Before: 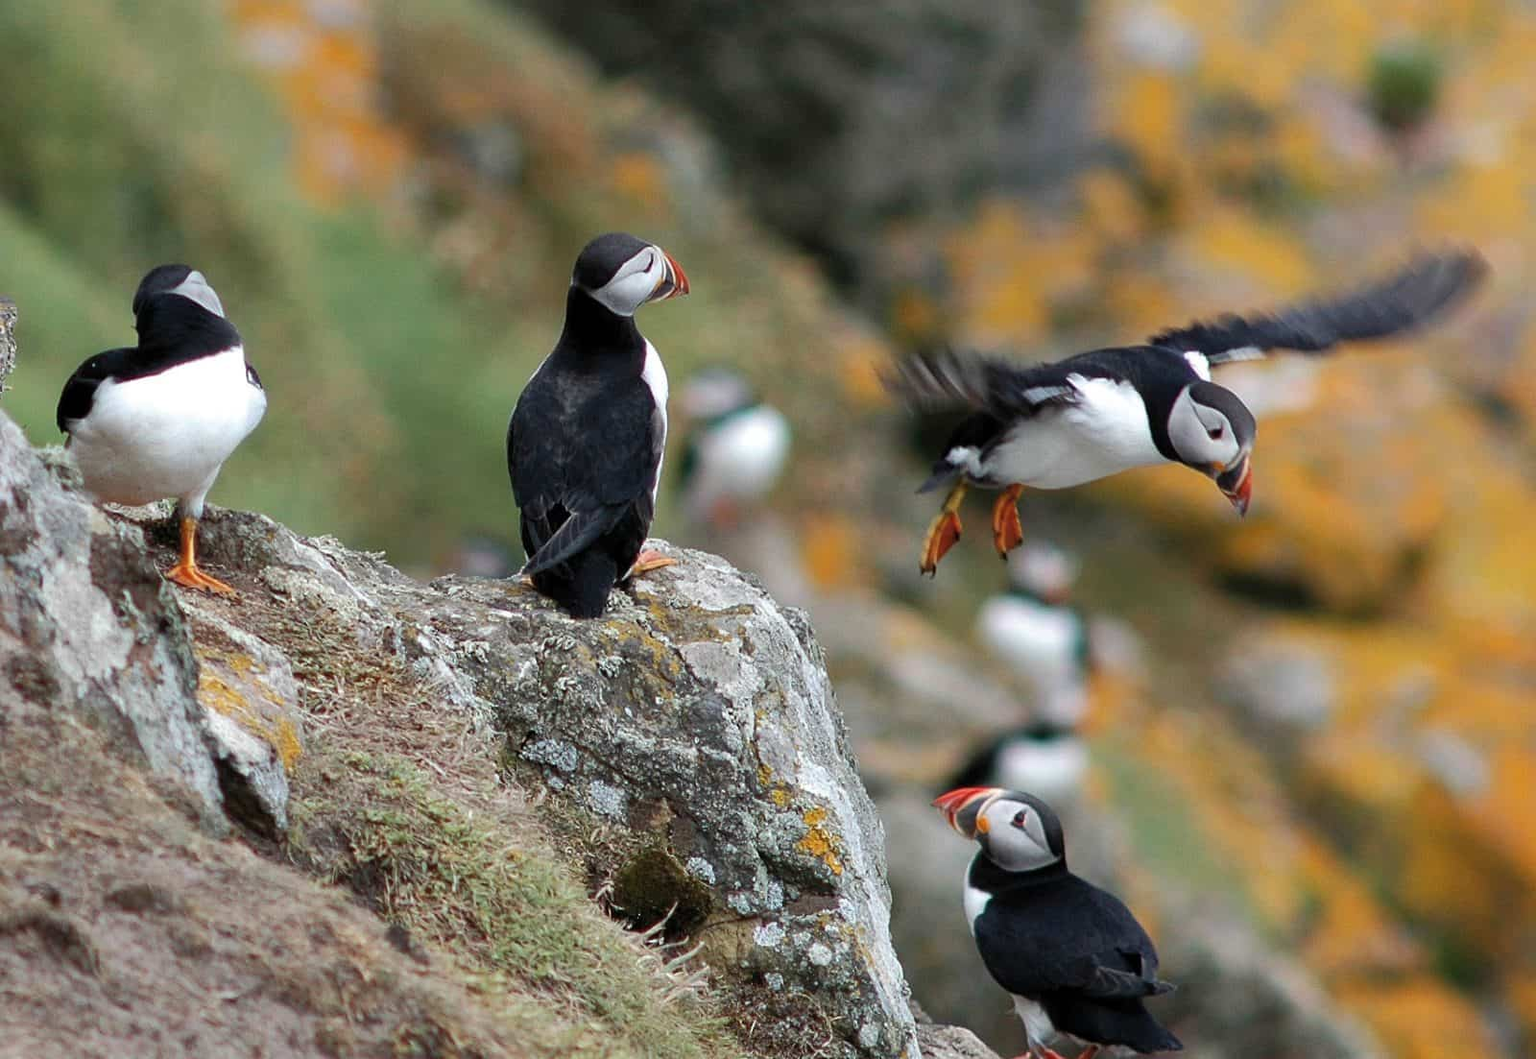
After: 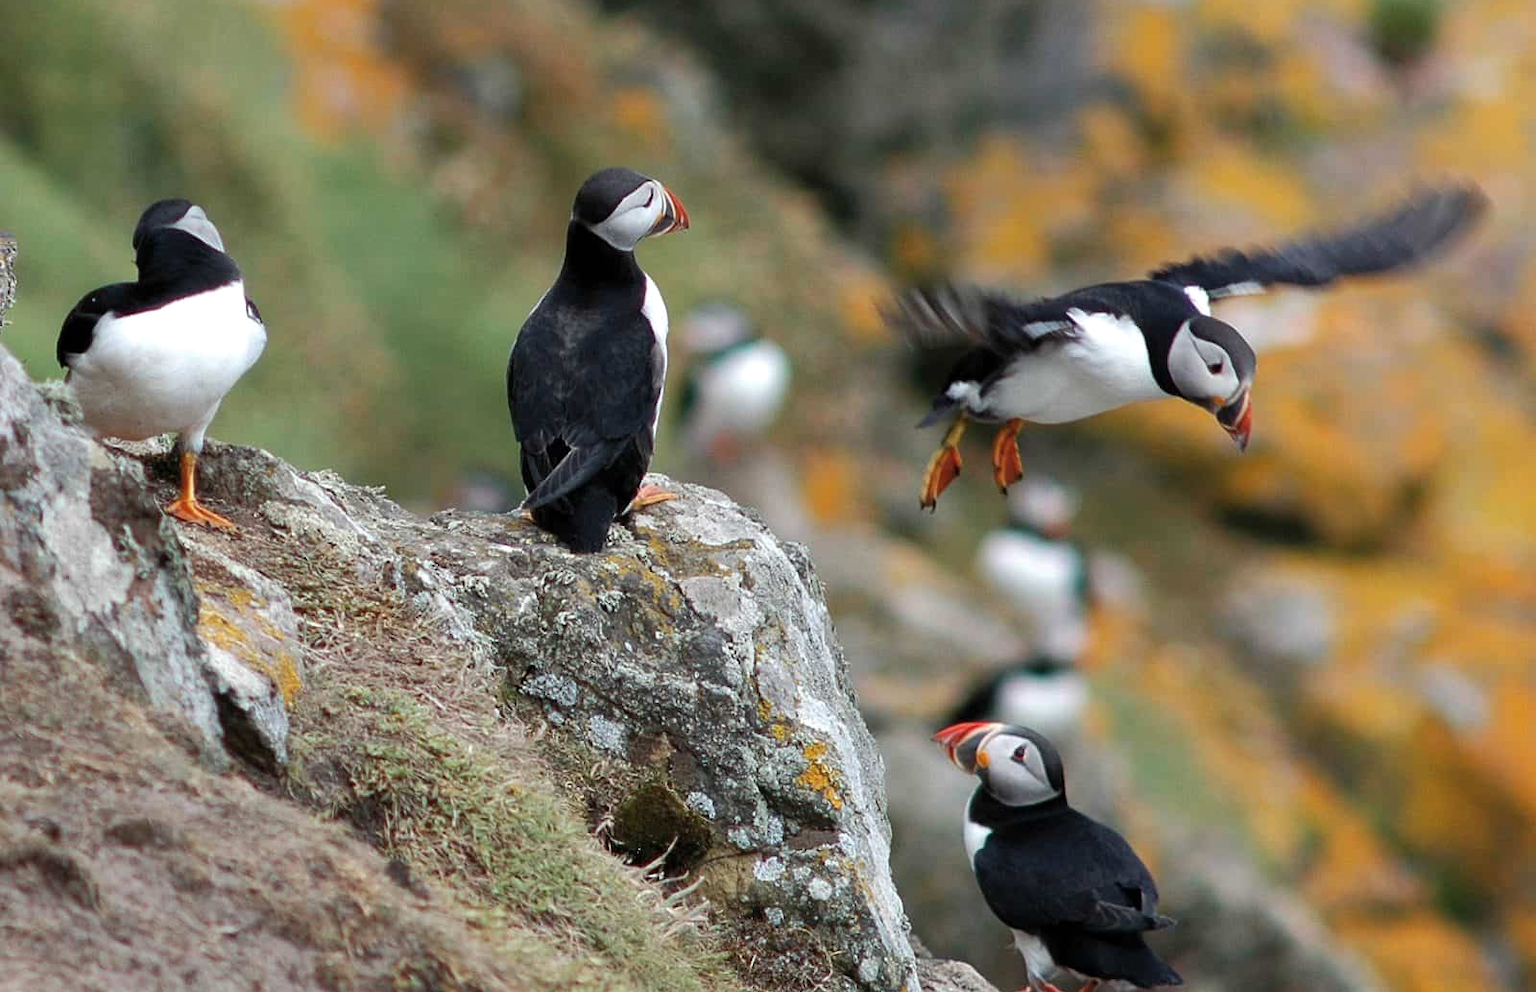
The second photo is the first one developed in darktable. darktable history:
crop and rotate: top 6.25%
levels: levels [0, 0.492, 0.984]
